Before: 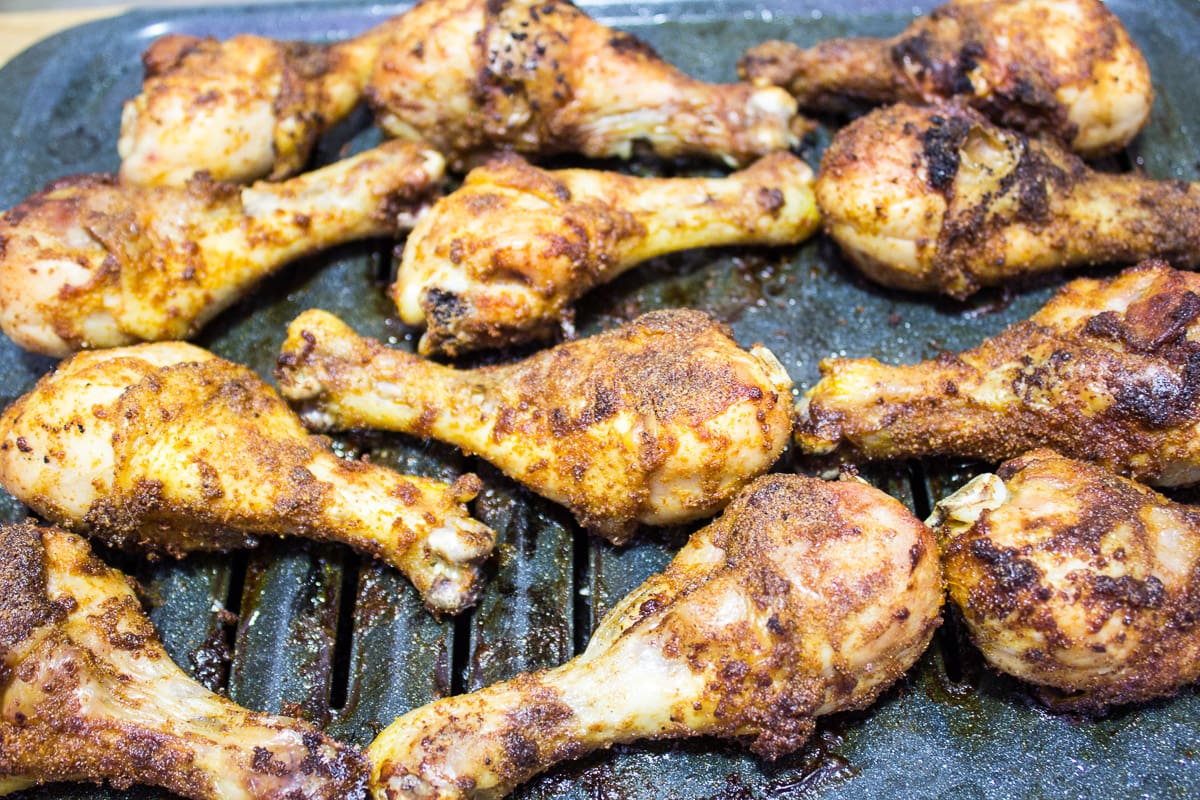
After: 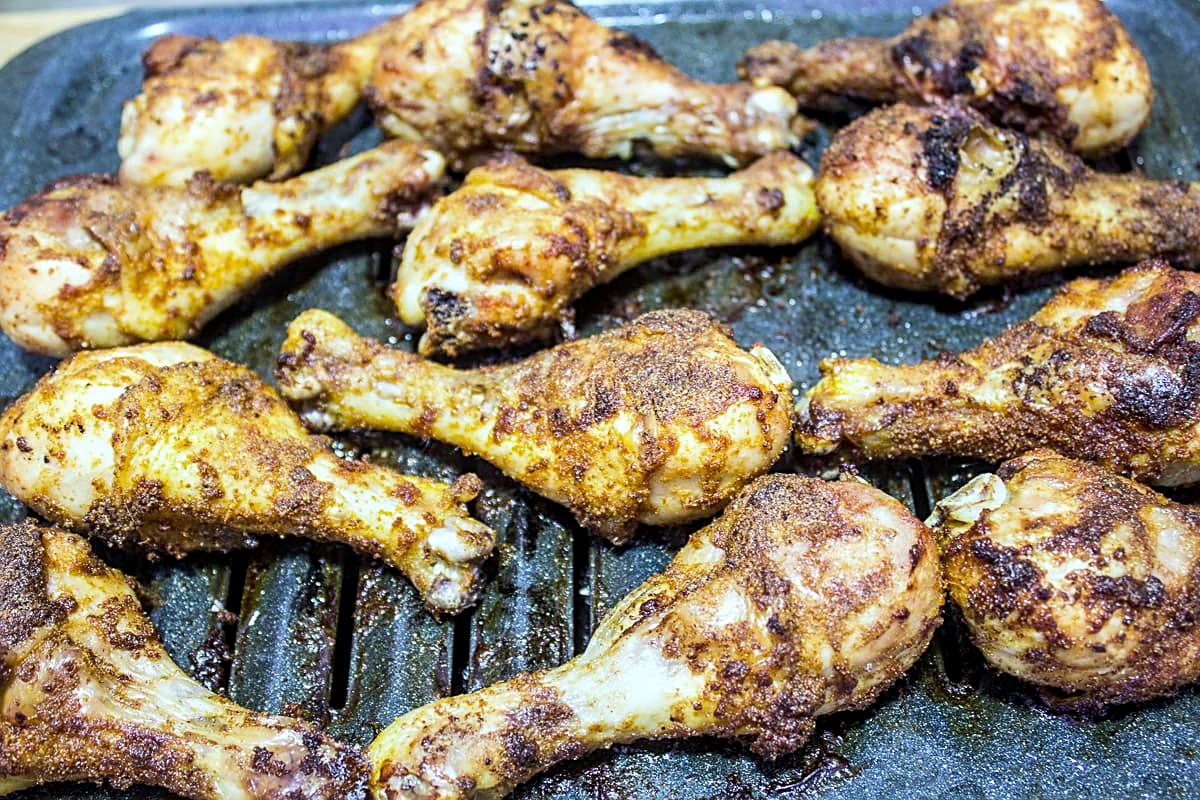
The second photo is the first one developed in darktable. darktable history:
local contrast: detail 130%
sharpen: on, module defaults
white balance: red 0.925, blue 1.046
